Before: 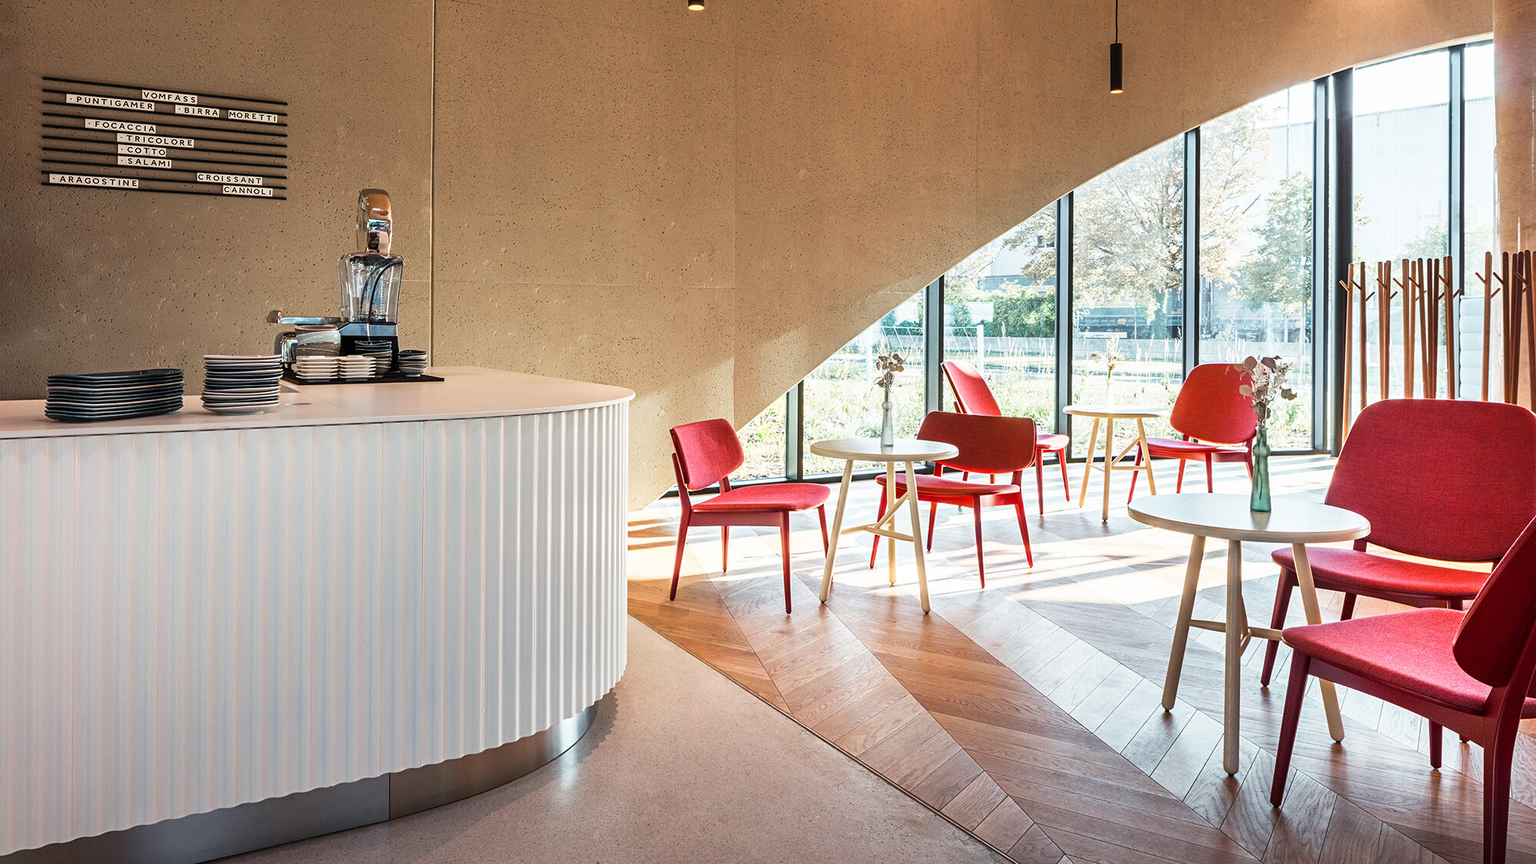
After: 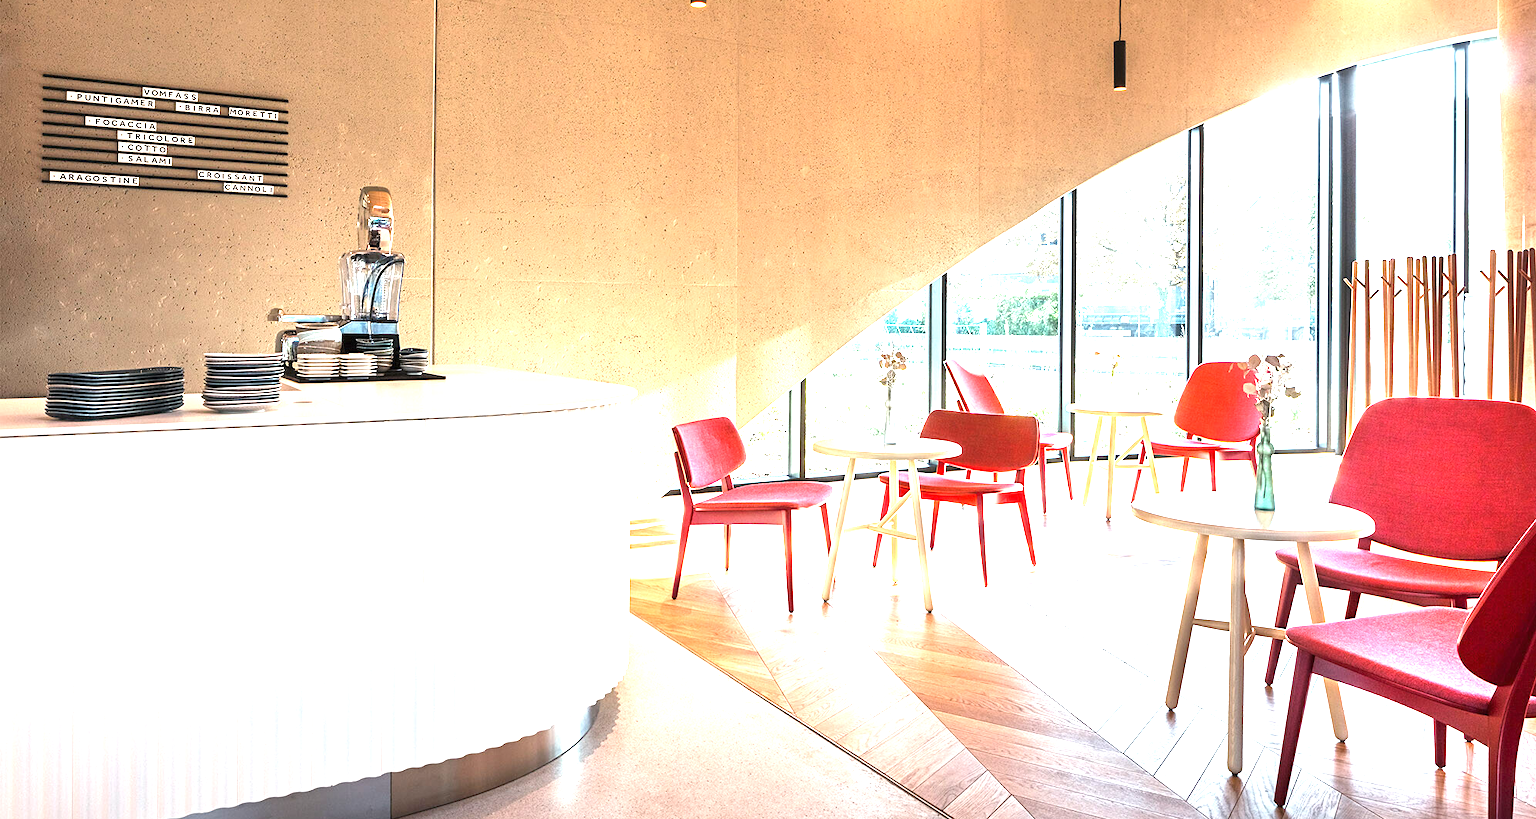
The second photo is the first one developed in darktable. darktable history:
exposure: black level correction 0, exposure 1.463 EV, compensate exposure bias true, compensate highlight preservation false
crop: top 0.367%, right 0.266%, bottom 5.05%
